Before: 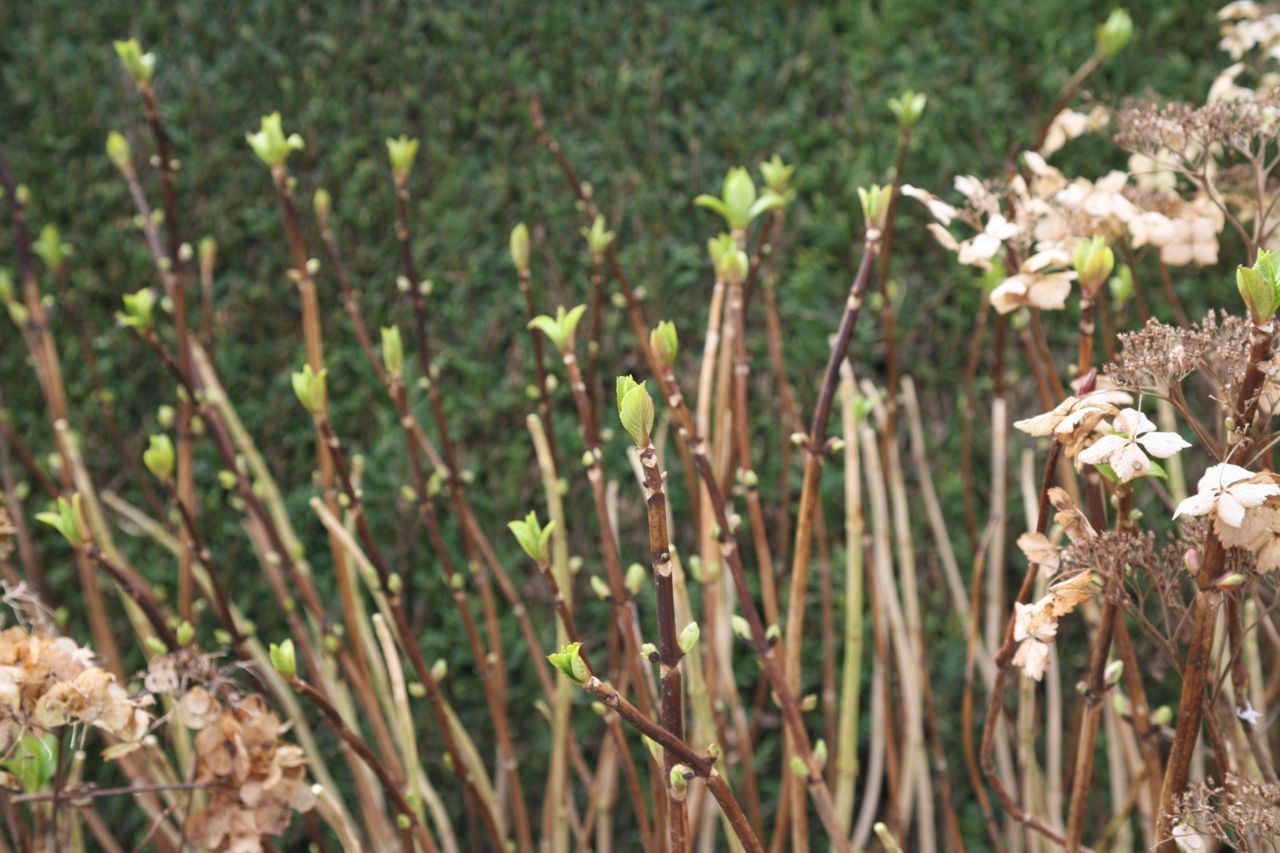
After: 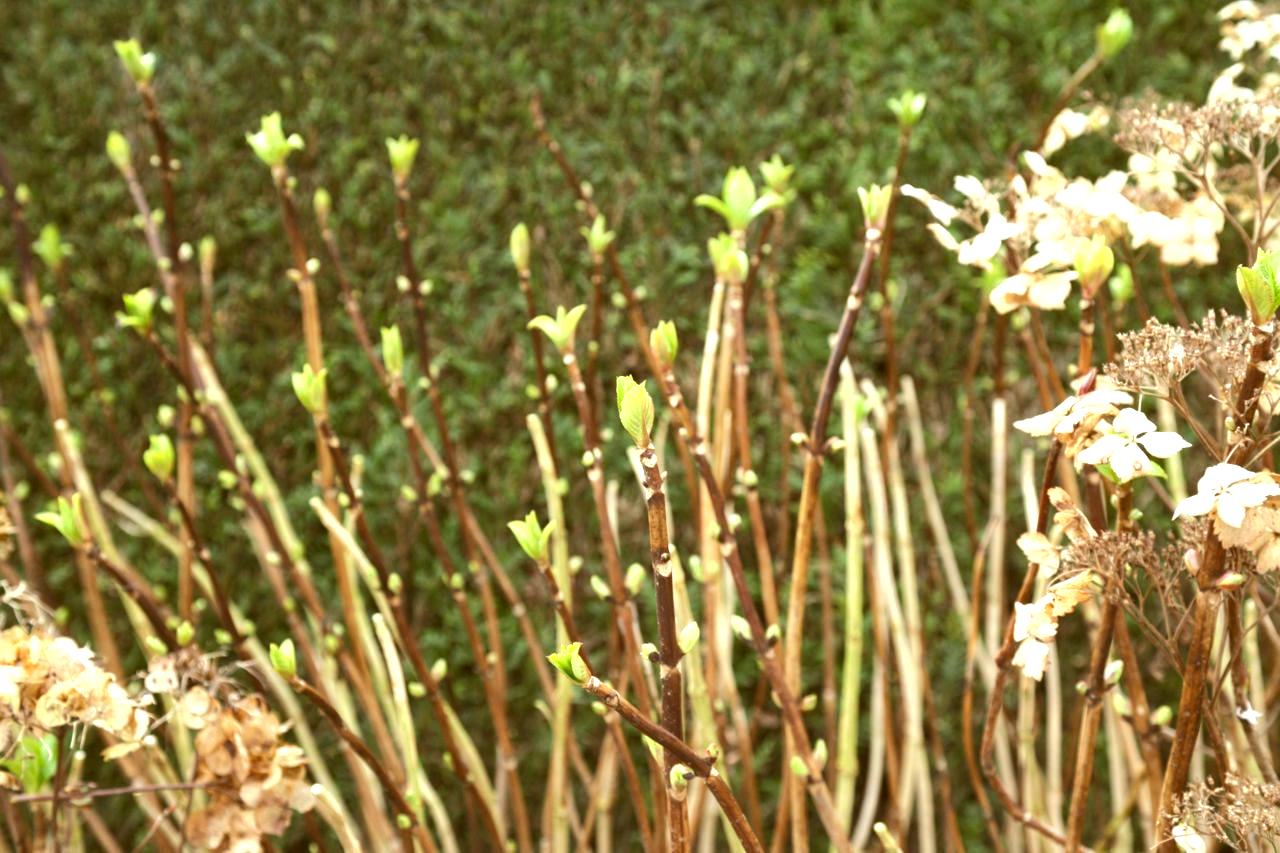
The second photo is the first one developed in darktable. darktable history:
color correction: highlights a* -6.05, highlights b* 9.55, shadows a* 10.3, shadows b* 23.17
exposure: black level correction -0.002, exposure 0.528 EV, compensate exposure bias true, compensate highlight preservation false
tone equalizer: -8 EV -0.425 EV, -7 EV -0.387 EV, -6 EV -0.298 EV, -5 EV -0.233 EV, -3 EV 0.222 EV, -2 EV 0.335 EV, -1 EV 0.37 EV, +0 EV 0.427 EV, edges refinement/feathering 500, mask exposure compensation -1.57 EV, preserve details no
shadows and highlights: shadows 25.31, highlights -24.51
